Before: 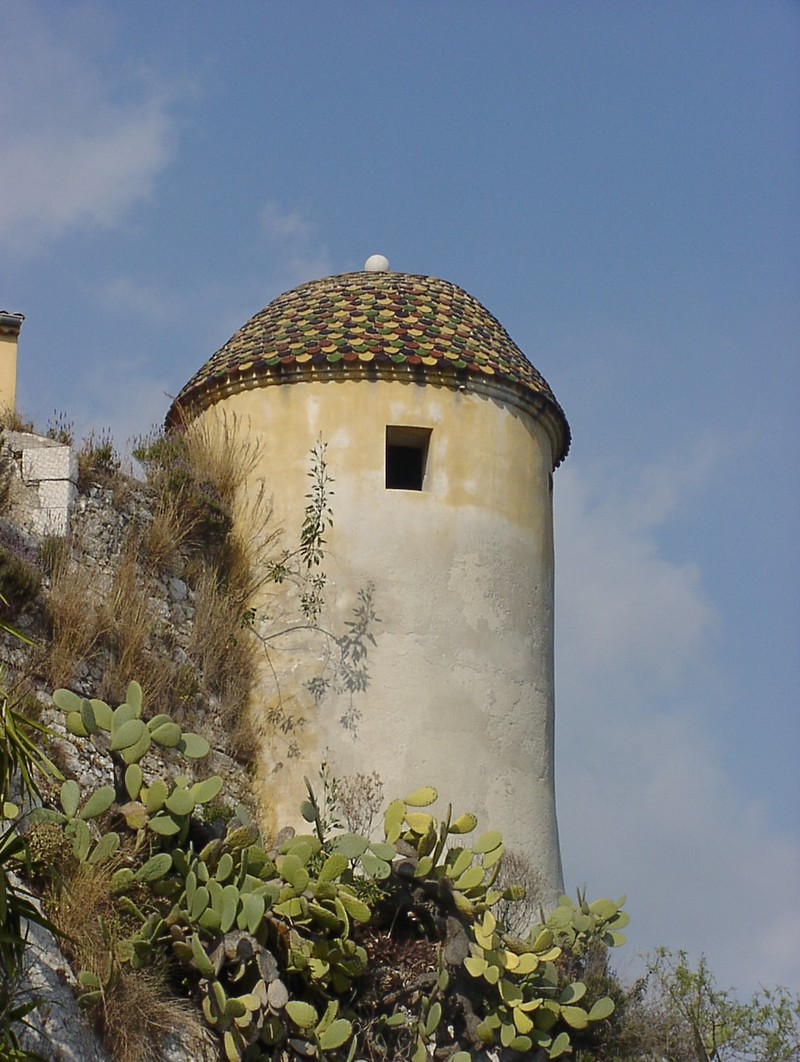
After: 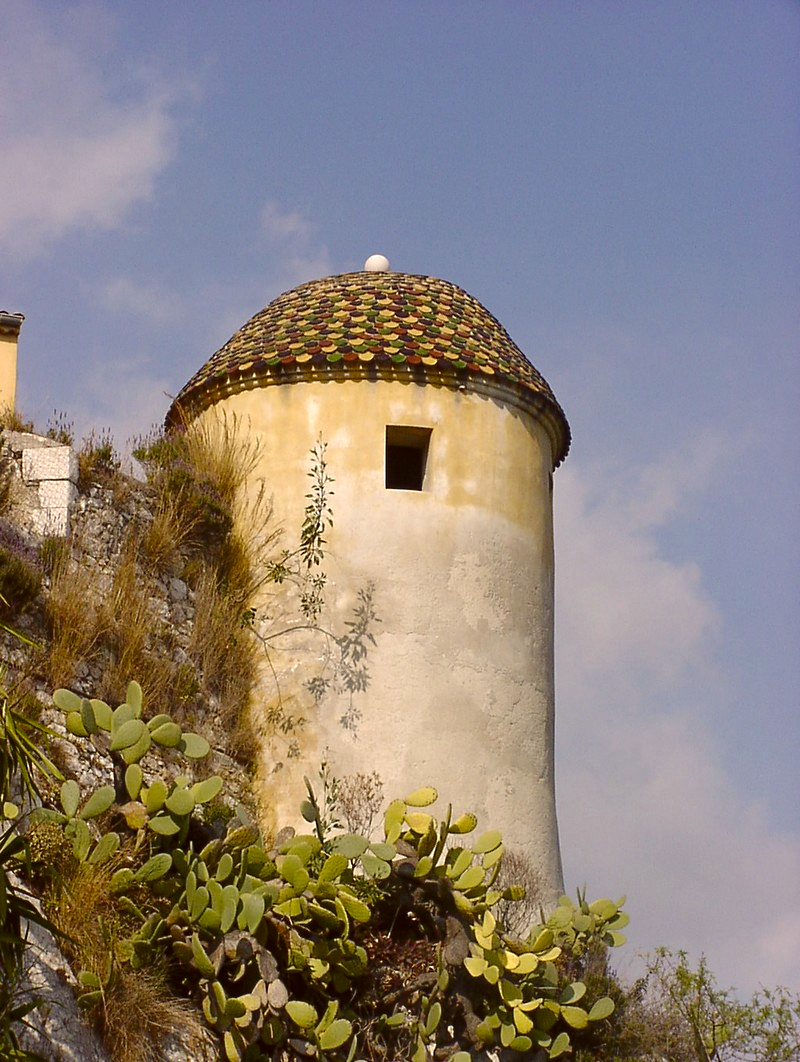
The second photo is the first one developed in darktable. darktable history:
color balance rgb: perceptual saturation grading › mid-tones 6.33%, perceptual saturation grading › shadows 72.44%, perceptual brilliance grading › highlights 11.59%, contrast 5.05%
color correction: highlights a* 6.27, highlights b* 8.19, shadows a* 5.94, shadows b* 7.23, saturation 0.9
